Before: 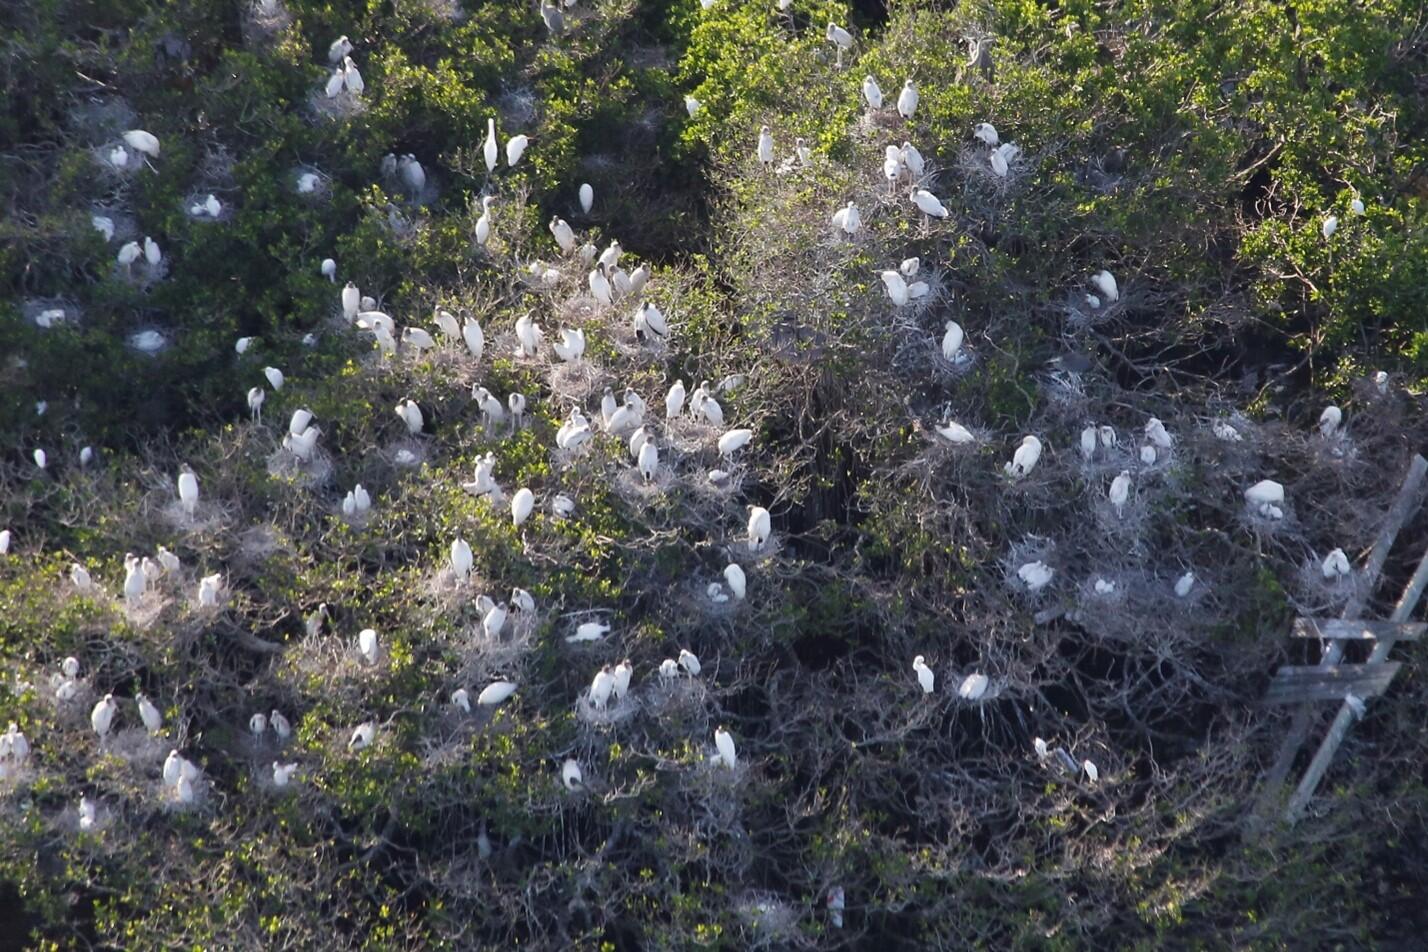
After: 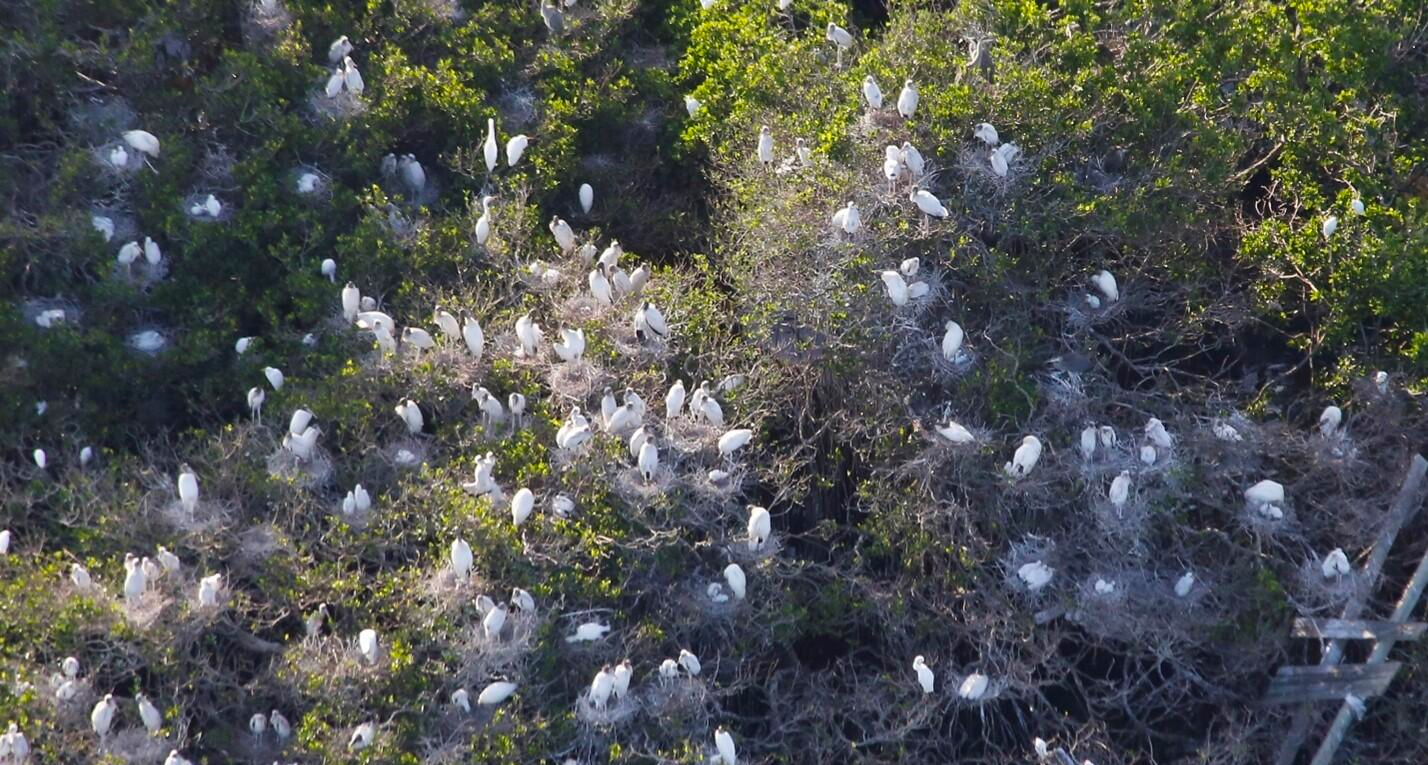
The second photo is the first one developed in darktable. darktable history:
color balance rgb: power › hue 328.41°, linear chroma grading › global chroma 8.464%, perceptual saturation grading › global saturation 0.544%, global vibrance 20%
crop: bottom 19.586%
